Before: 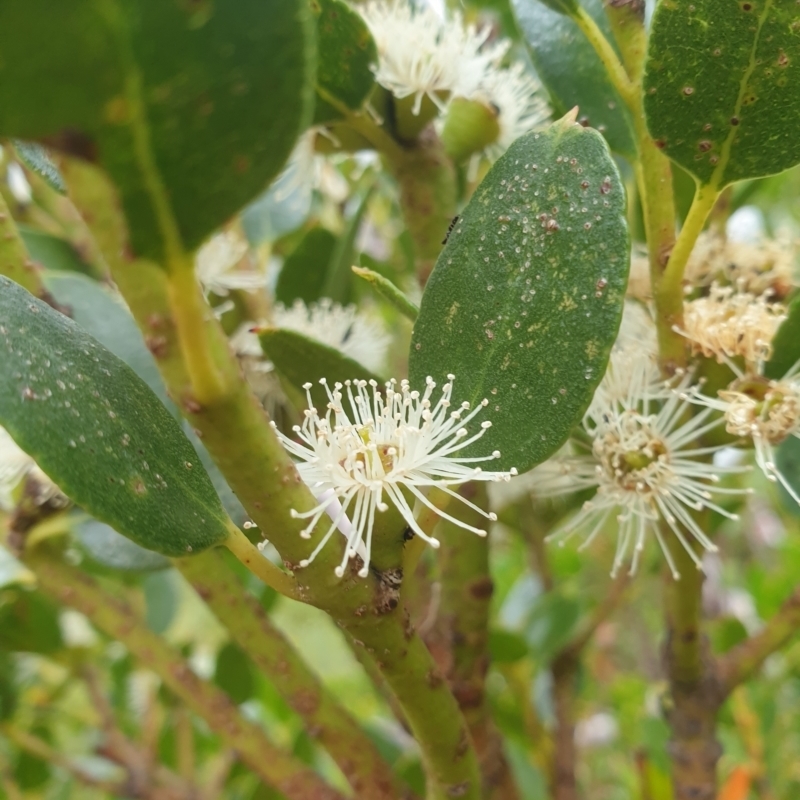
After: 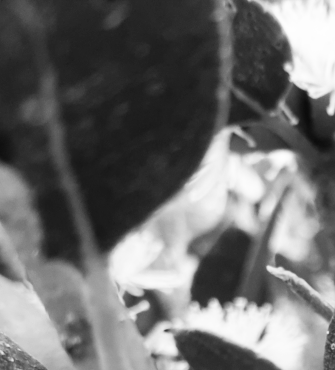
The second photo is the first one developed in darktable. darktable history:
crop and rotate: left 10.817%, top 0.062%, right 47.194%, bottom 53.626%
color calibration: output gray [0.22, 0.42, 0.37, 0], gray › normalize channels true, illuminant same as pipeline (D50), adaptation XYZ, x 0.346, y 0.359, gamut compression 0
contrast brightness saturation: contrast 0.1, brightness -0.26, saturation 0.14
base curve: curves: ch0 [(0, 0) (0.007, 0.004) (0.027, 0.03) (0.046, 0.07) (0.207, 0.54) (0.442, 0.872) (0.673, 0.972) (1, 1)], preserve colors none
tone equalizer: on, module defaults
